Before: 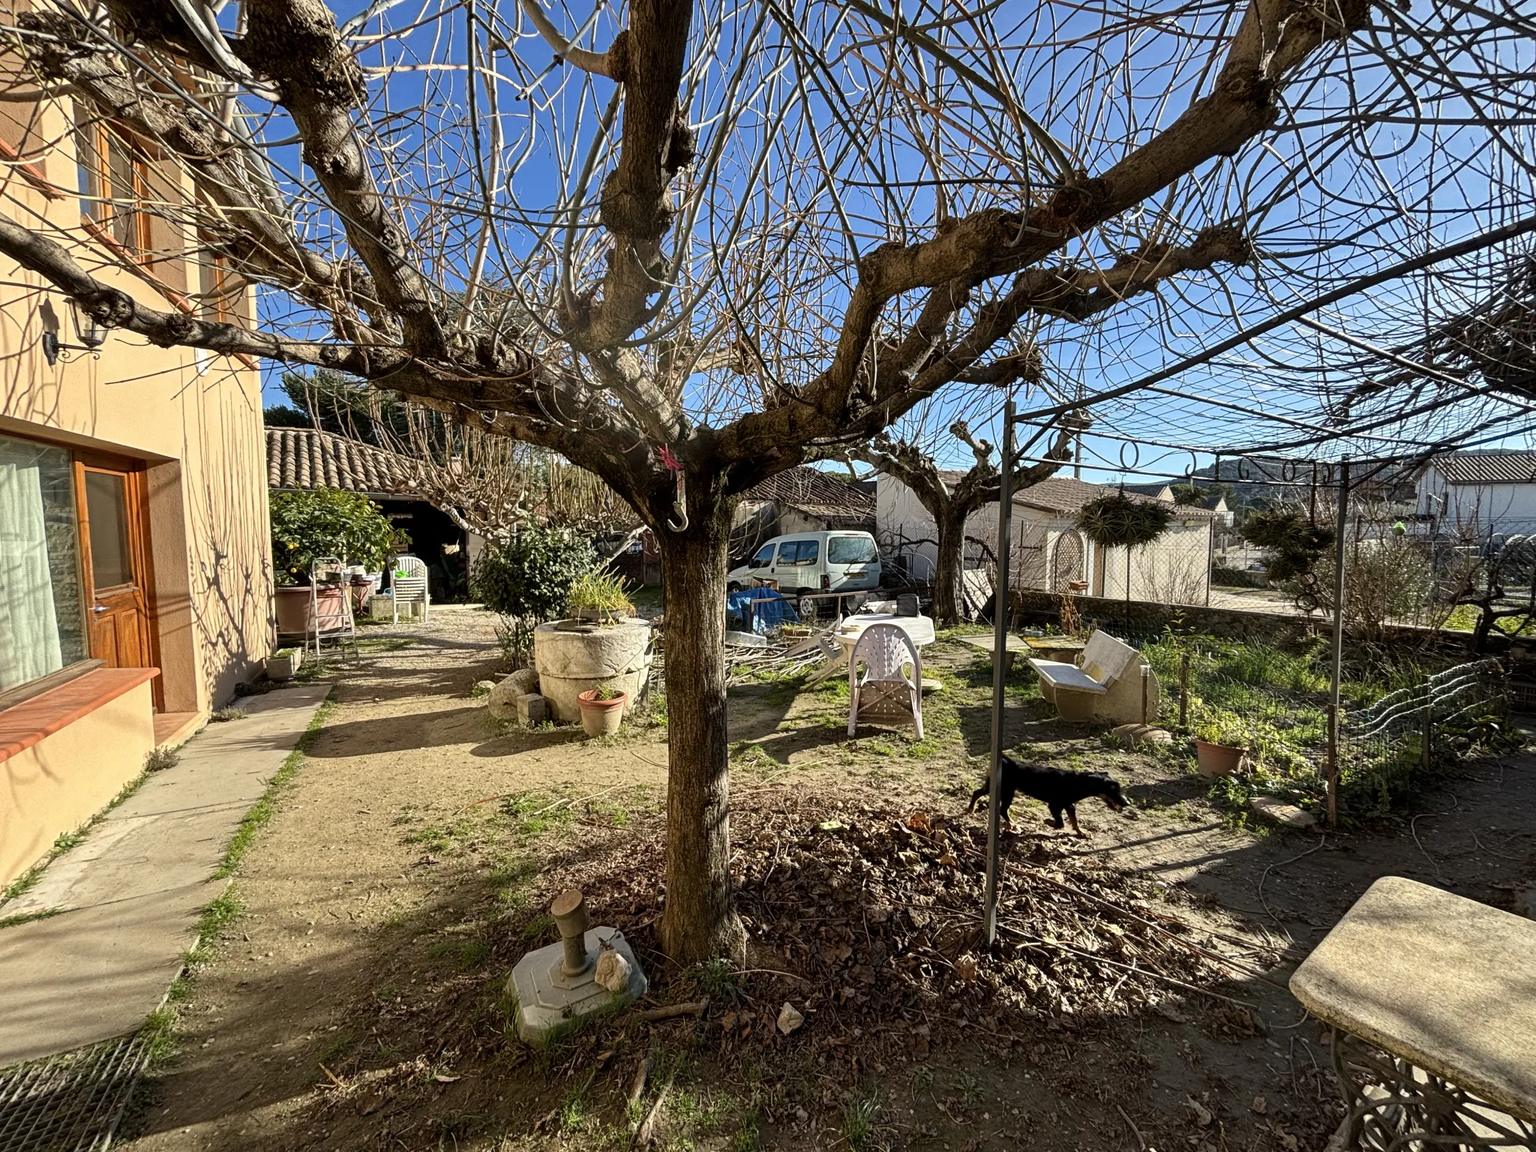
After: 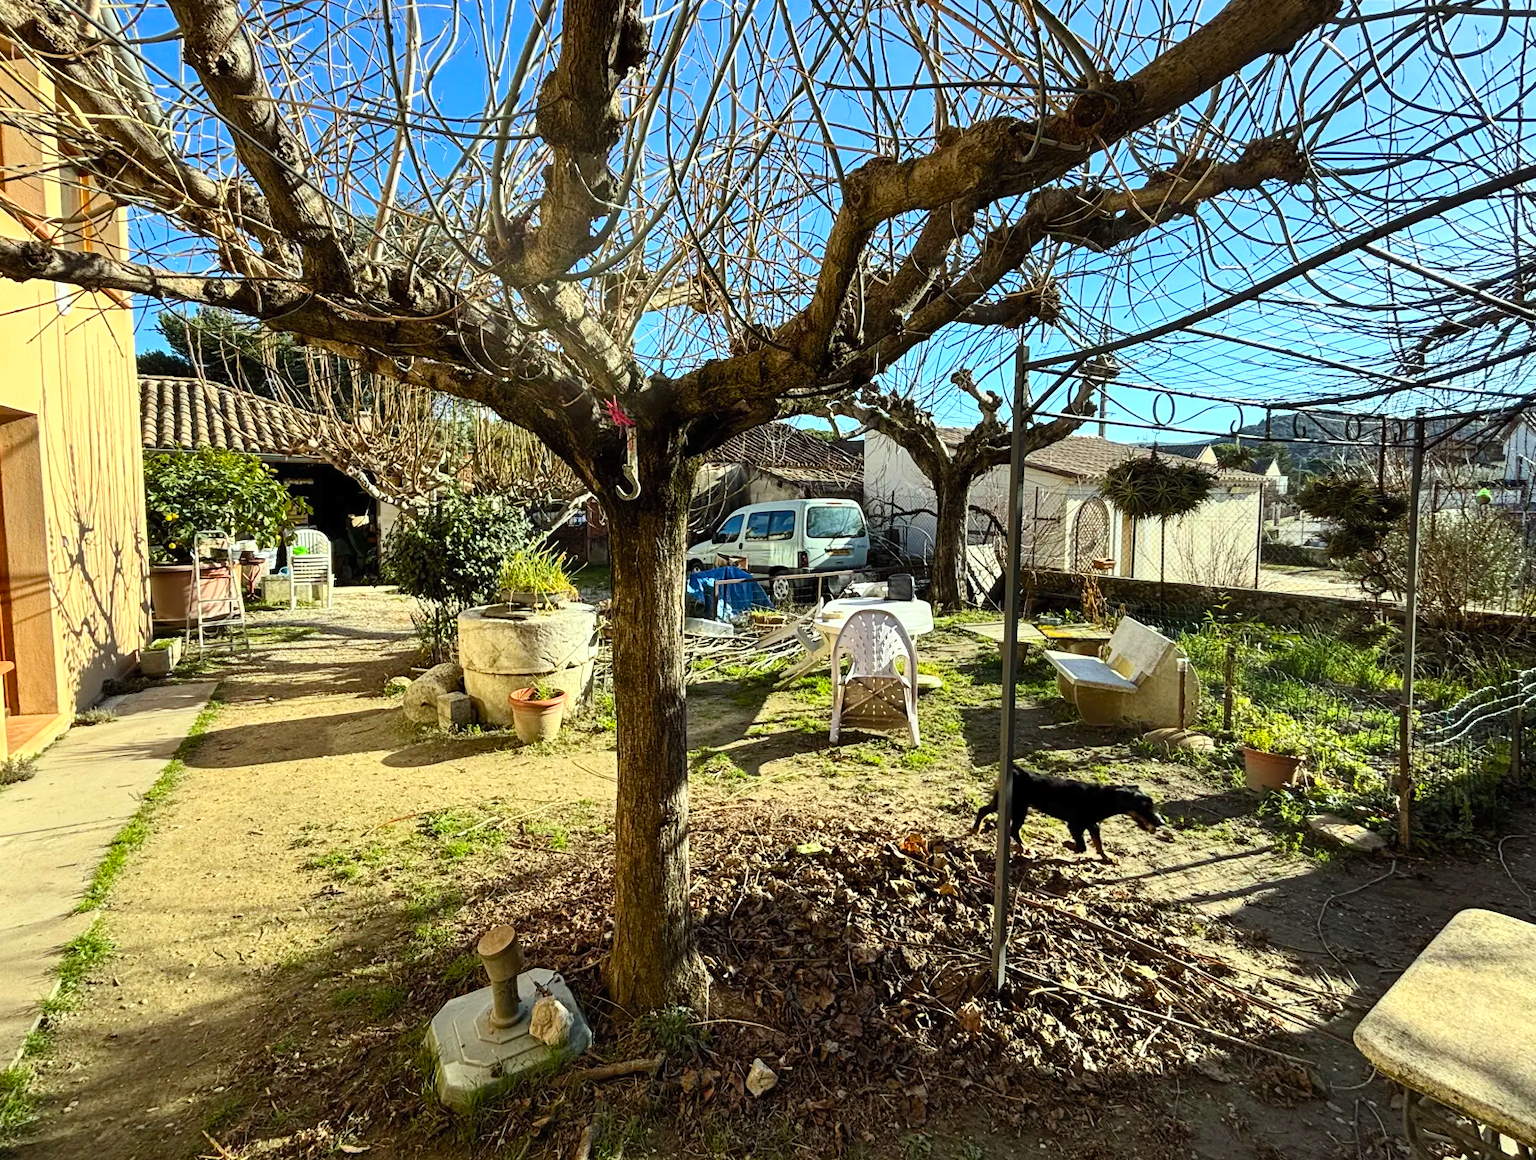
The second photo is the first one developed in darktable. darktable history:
color balance rgb: highlights gain › luminance 14.74%, perceptual saturation grading › global saturation 19.924%
color correction: highlights a* -6.63, highlights b* 0.519
crop and rotate: left 9.671%, top 9.622%, right 6.004%, bottom 5.464%
contrast brightness saturation: contrast 0.197, brightness 0.161, saturation 0.217
